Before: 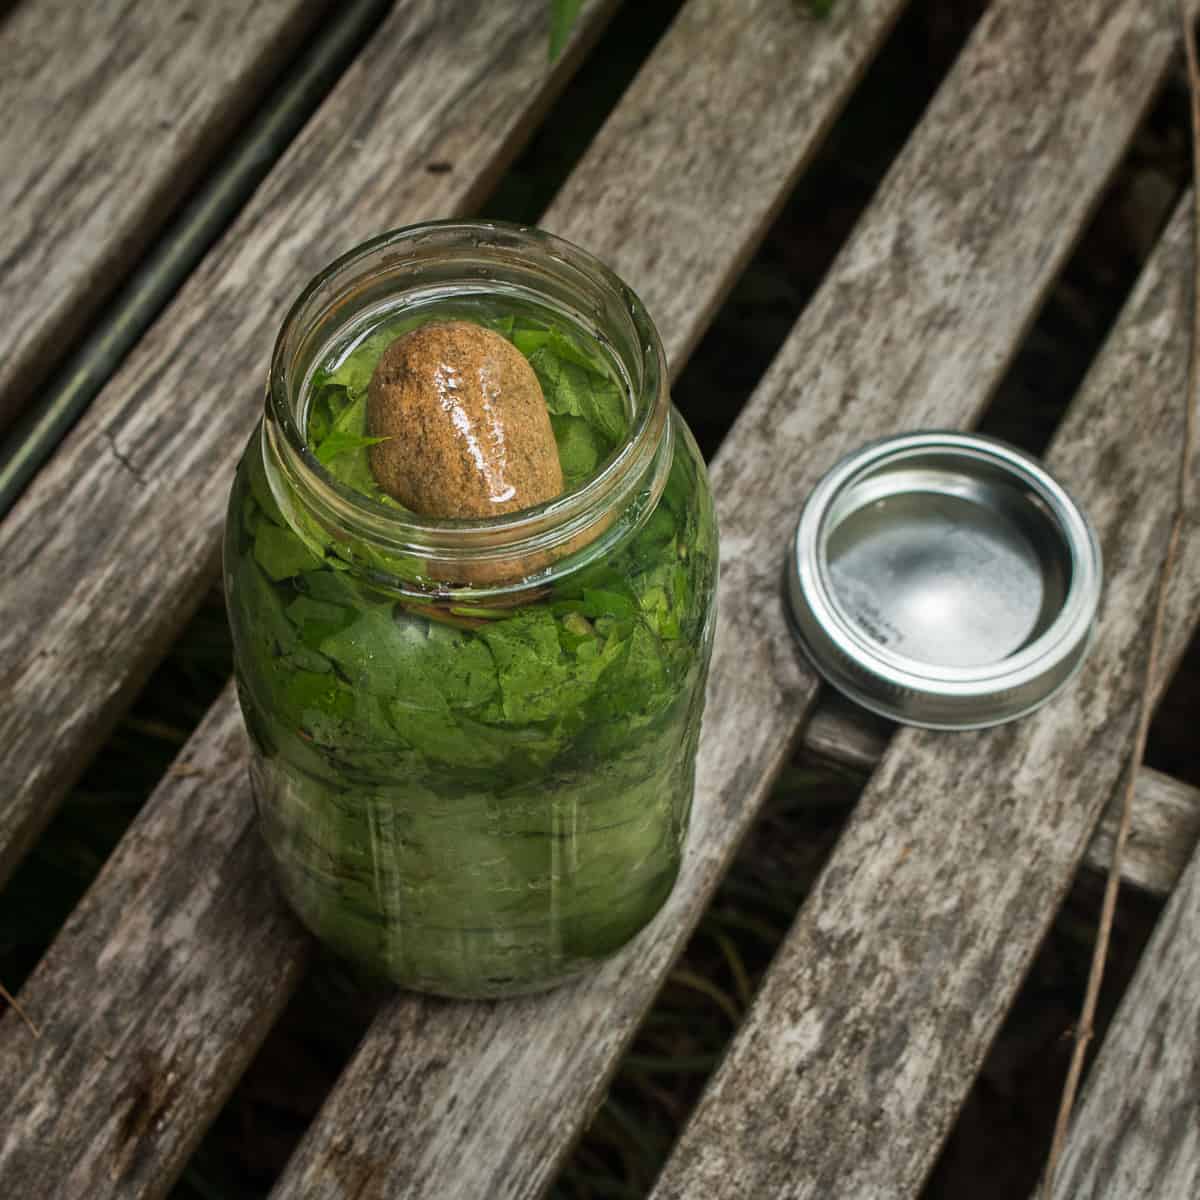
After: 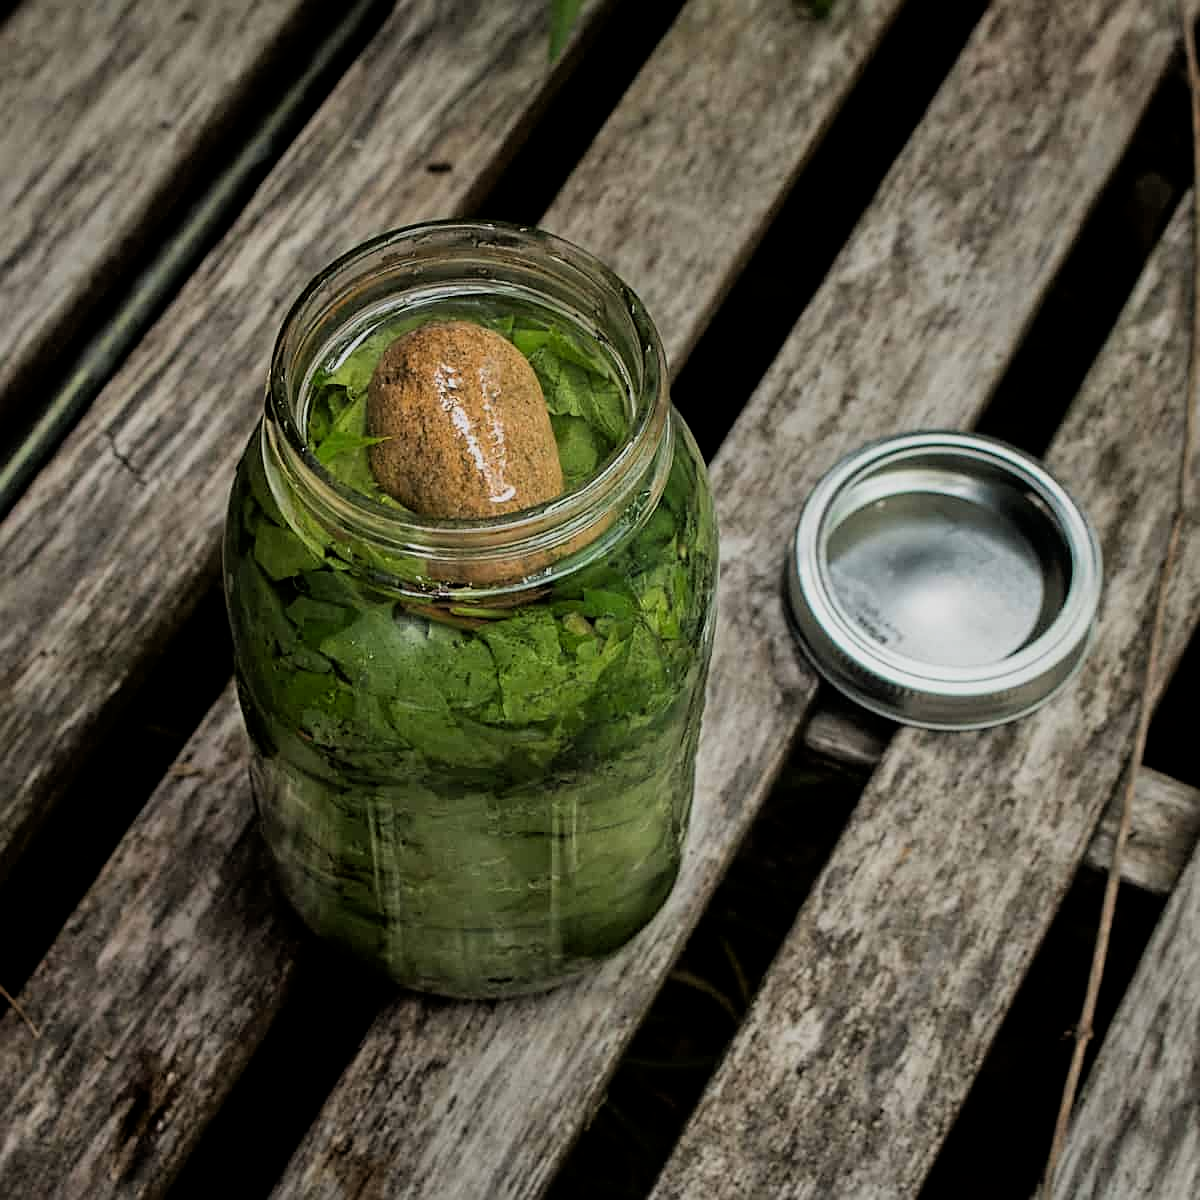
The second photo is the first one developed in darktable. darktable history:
sharpen: on, module defaults
filmic rgb: black relative exposure -7.75 EV, white relative exposure 4.43 EV, target black luminance 0%, hardness 3.76, latitude 50.55%, contrast 1.062, highlights saturation mix 9.61%, shadows ↔ highlights balance -0.272%, color science v6 (2022)
